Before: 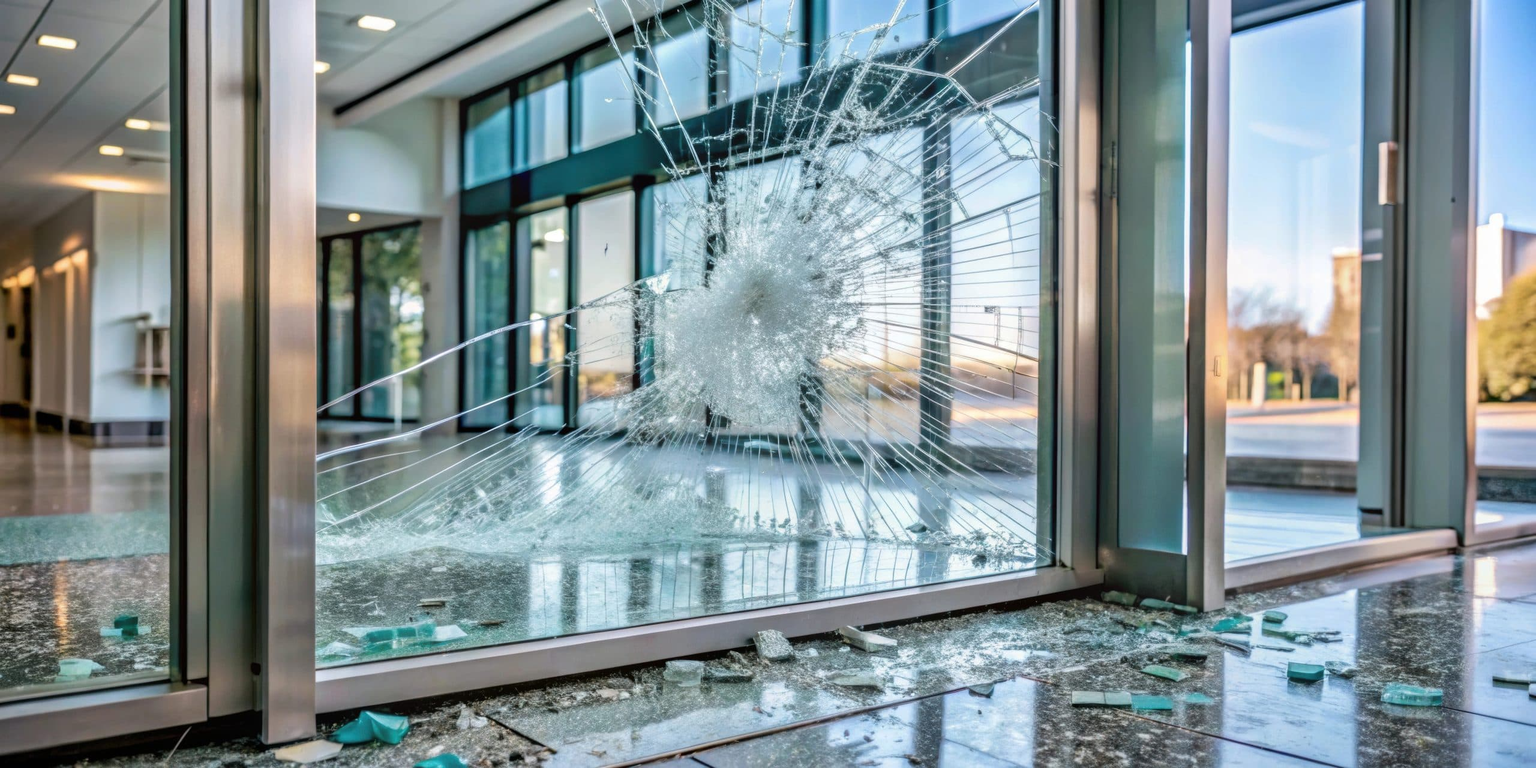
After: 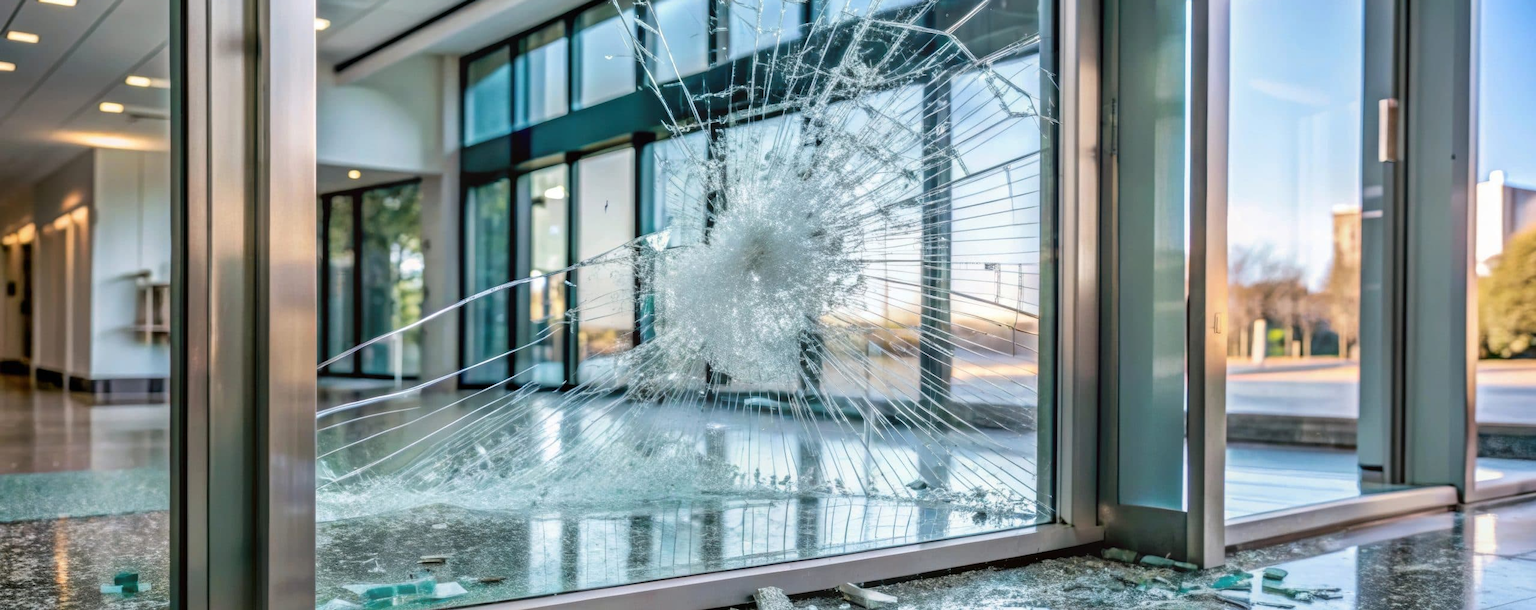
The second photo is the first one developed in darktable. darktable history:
crop and rotate: top 5.659%, bottom 14.837%
